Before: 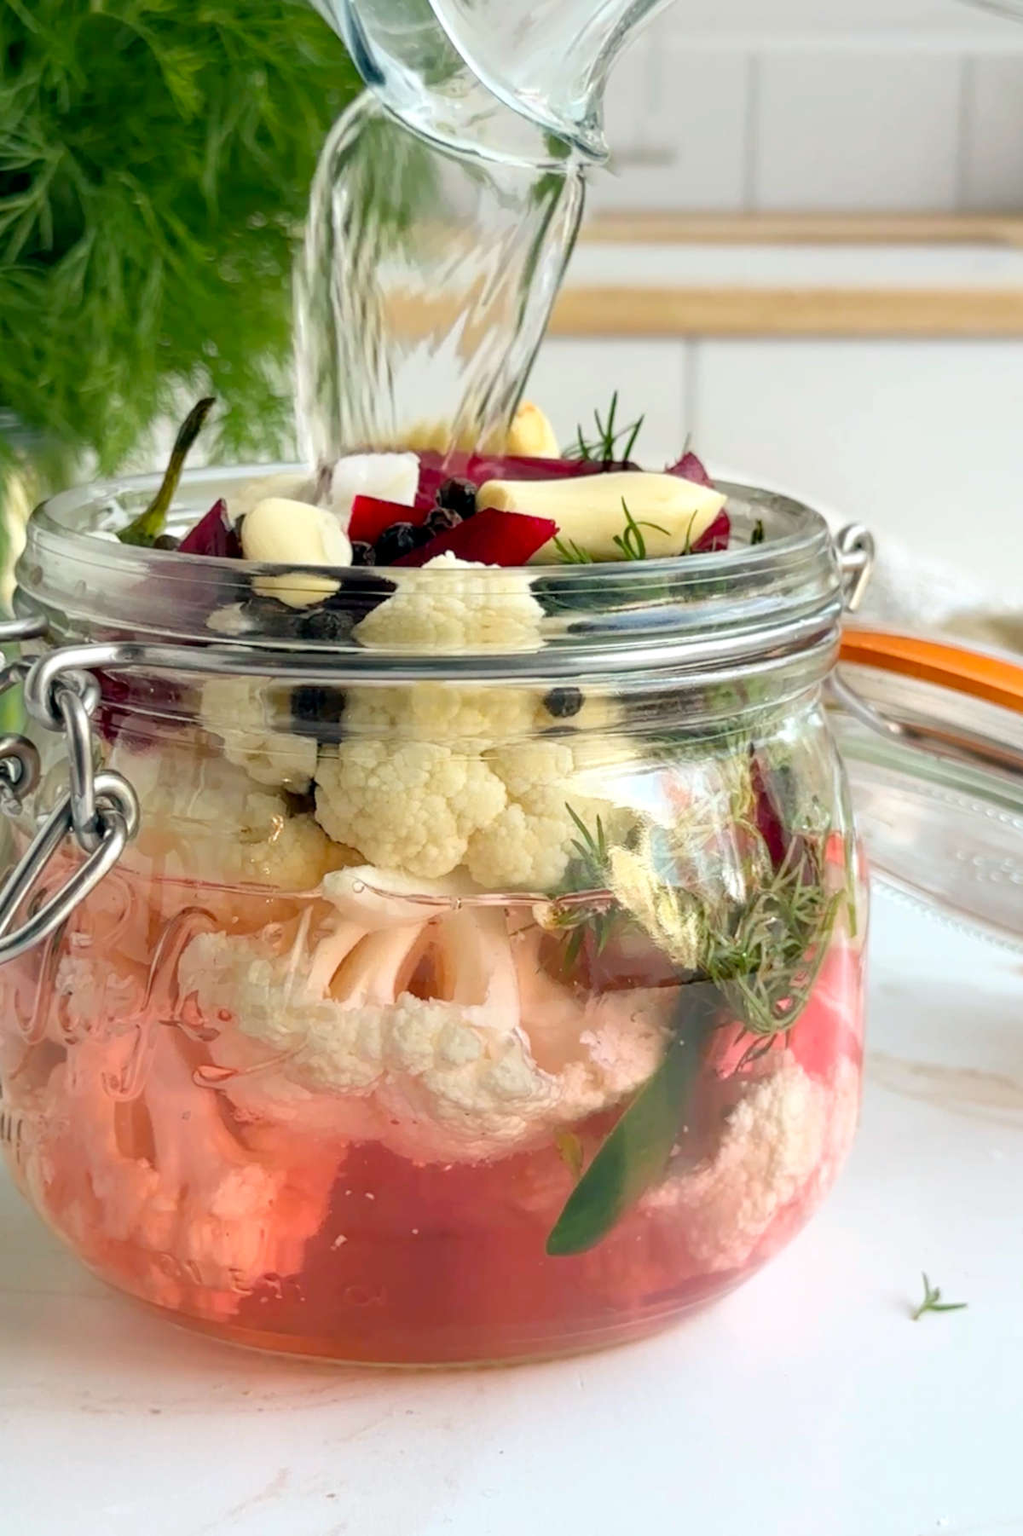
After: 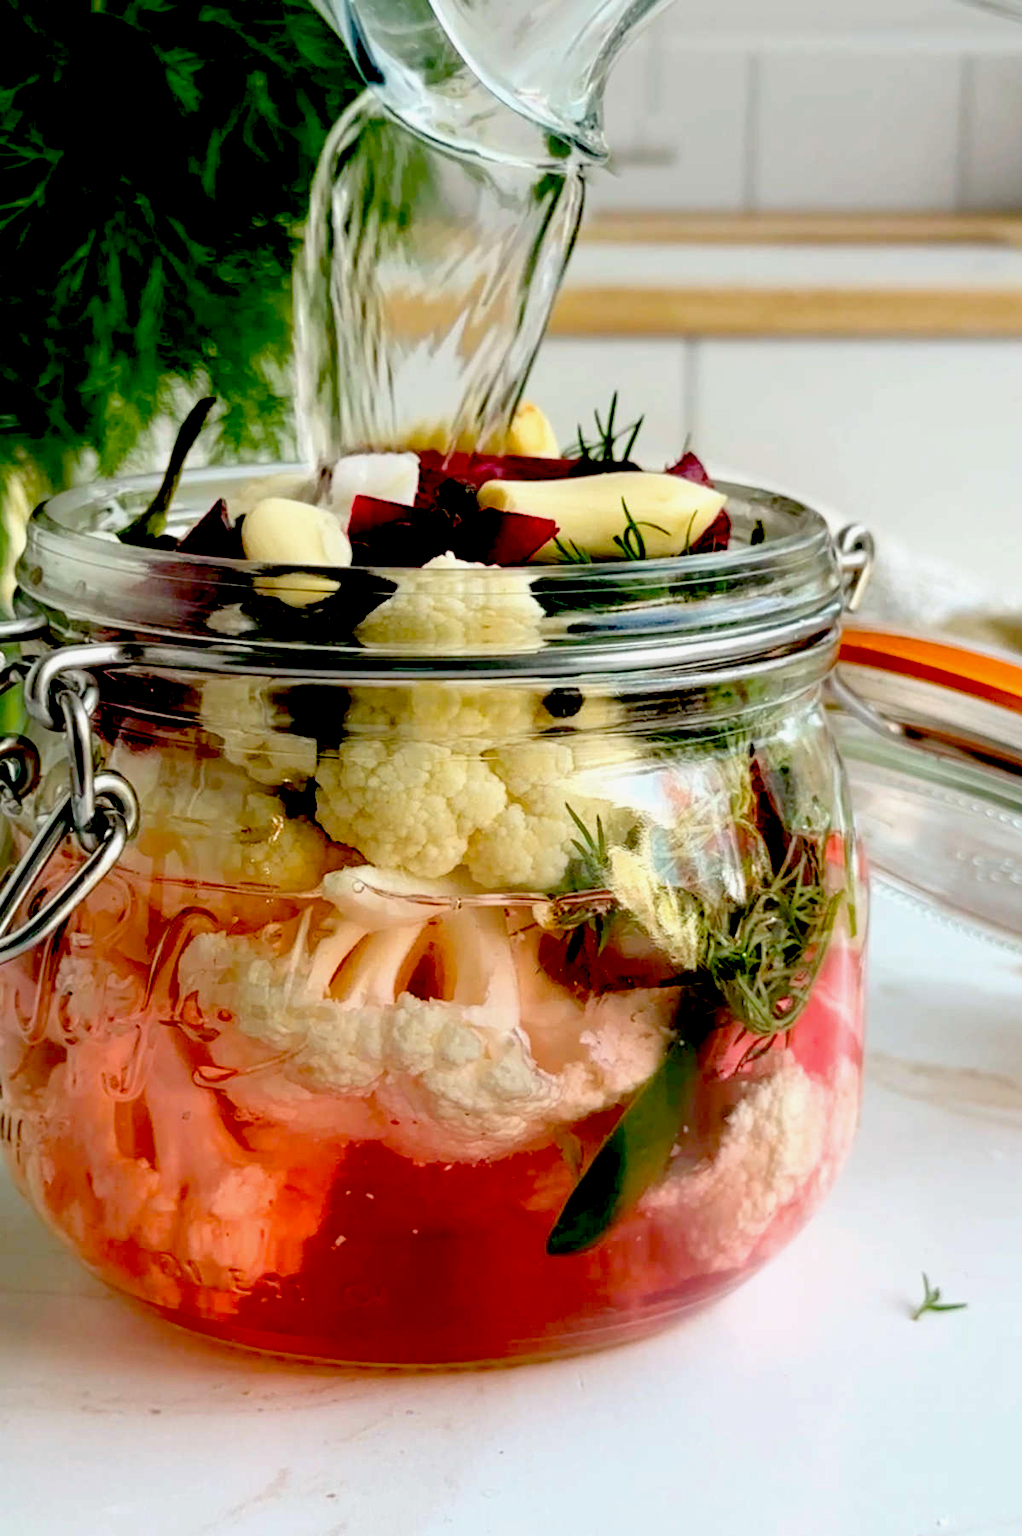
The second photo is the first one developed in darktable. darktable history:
exposure: black level correction 0.099, exposure -0.089 EV, compensate exposure bias true, compensate highlight preservation false
